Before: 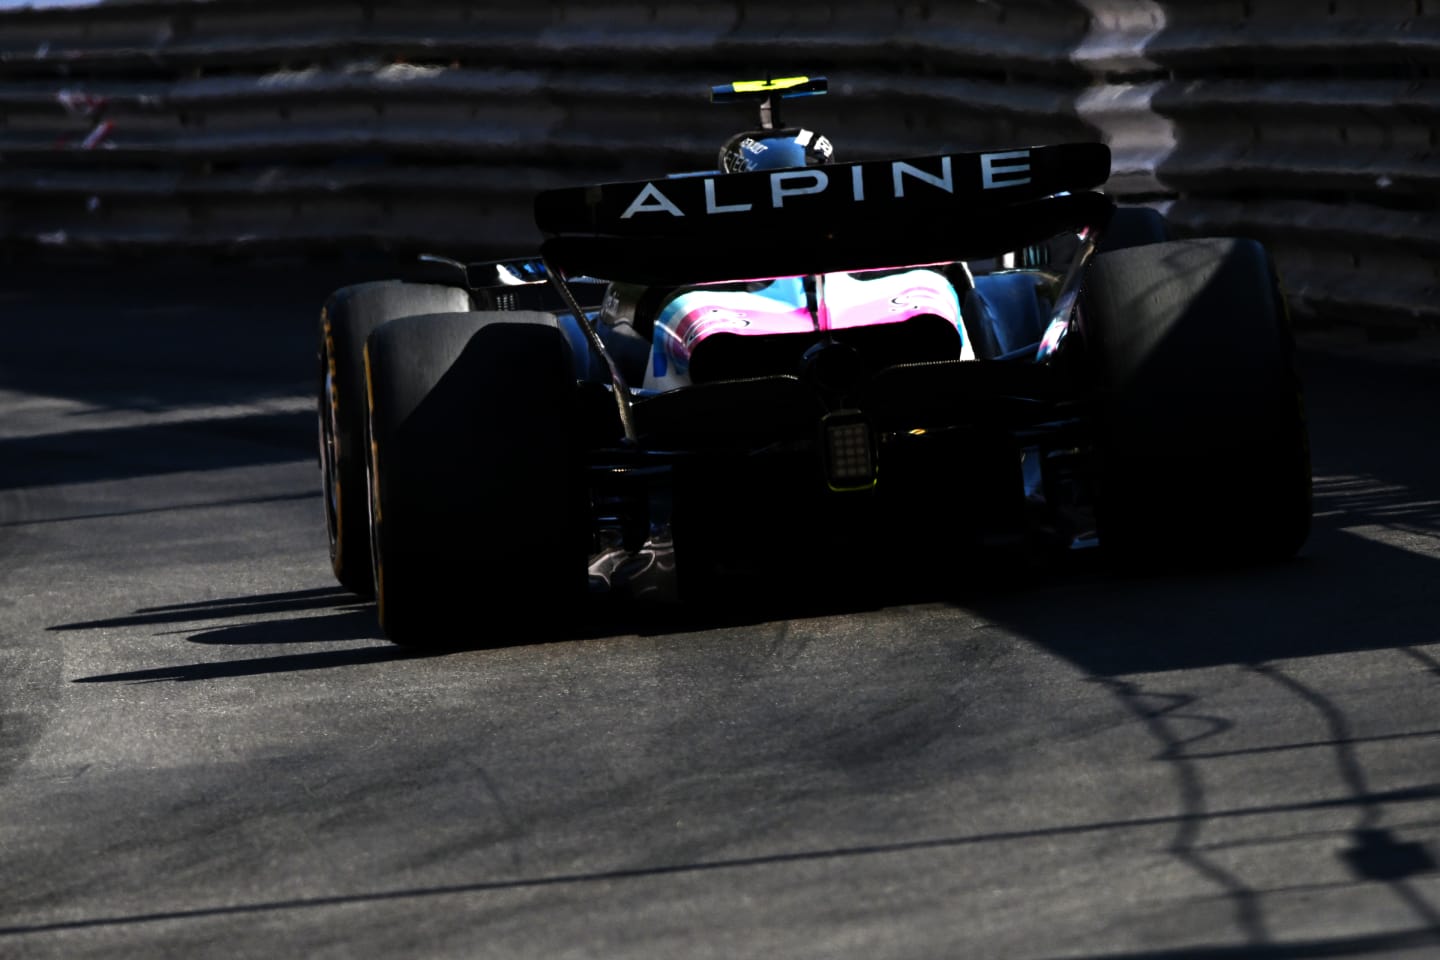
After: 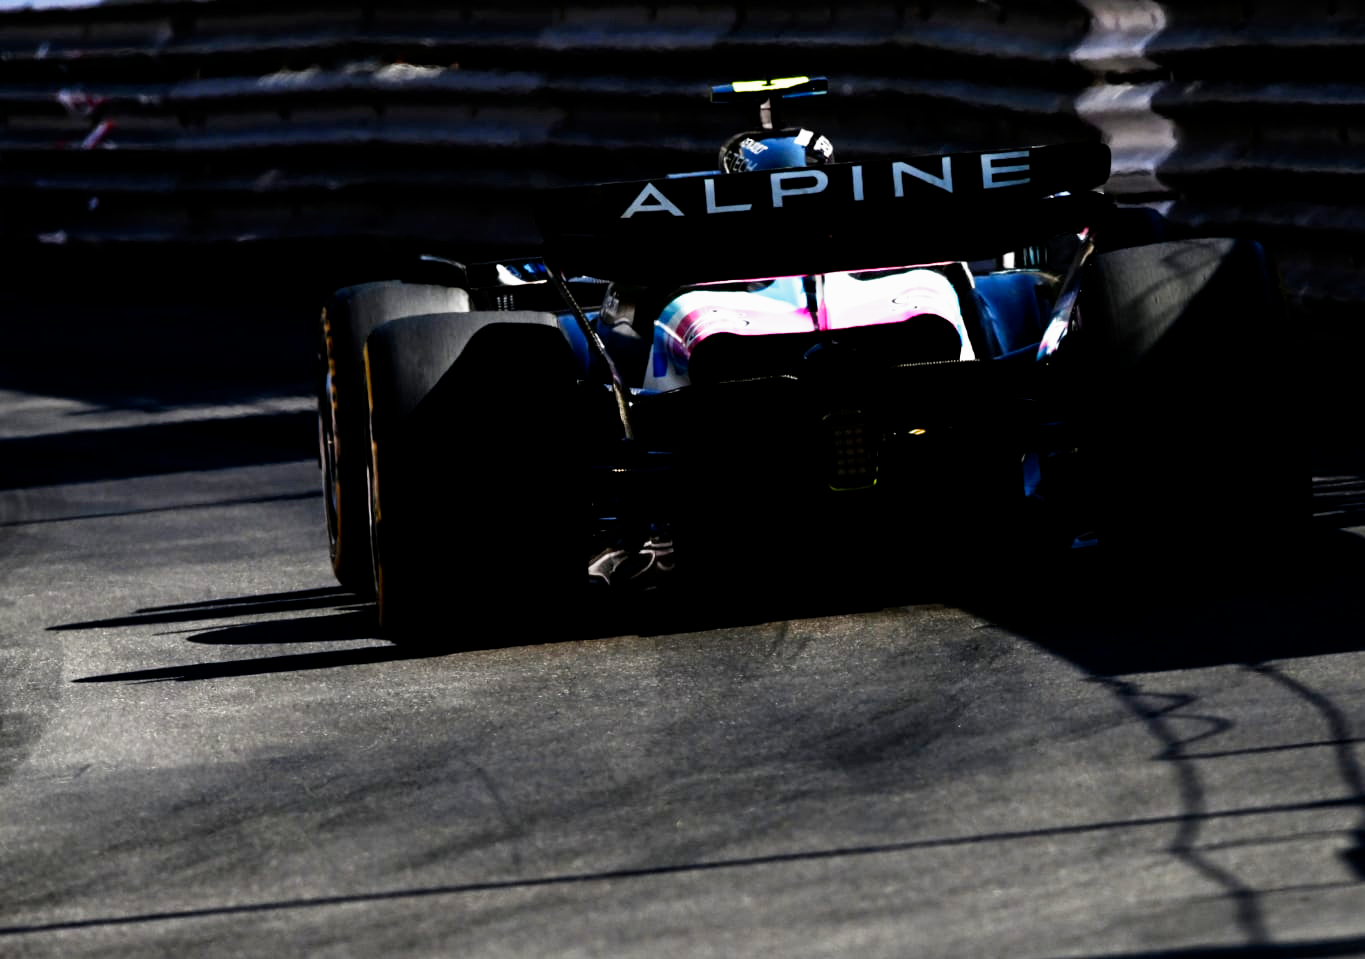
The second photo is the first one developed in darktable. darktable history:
crop and rotate: right 5.167%
tone equalizer: on, module defaults
filmic rgb: middle gray luminance 12.74%, black relative exposure -10.13 EV, white relative exposure 3.47 EV, threshold 6 EV, target black luminance 0%, hardness 5.74, latitude 44.69%, contrast 1.221, highlights saturation mix 5%, shadows ↔ highlights balance 26.78%, add noise in highlights 0, preserve chrominance no, color science v3 (2019), use custom middle-gray values true, iterations of high-quality reconstruction 0, contrast in highlights soft, enable highlight reconstruction true
